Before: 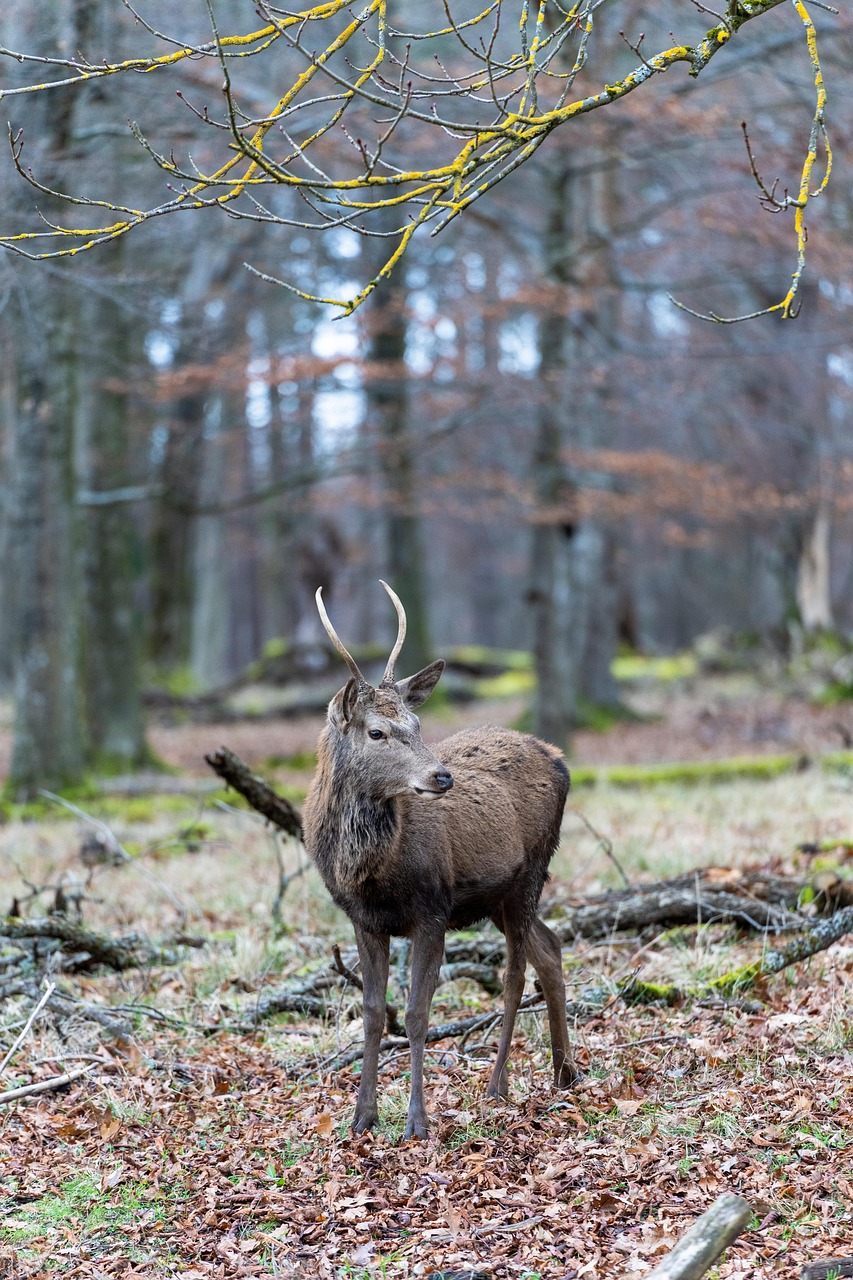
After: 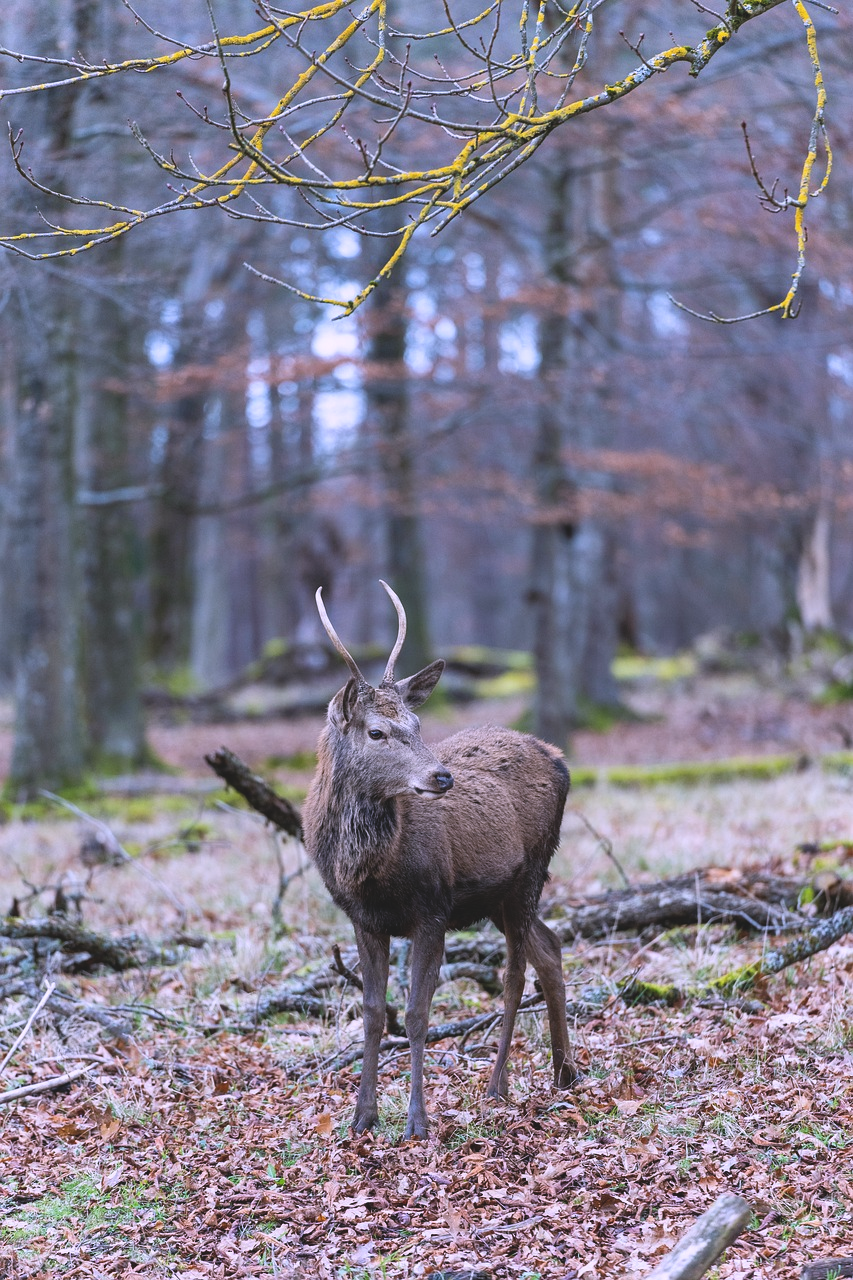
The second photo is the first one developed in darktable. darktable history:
exposure: black level correction -0.014, exposure -0.193 EV, compensate highlight preservation false
white balance: red 1.042, blue 1.17
